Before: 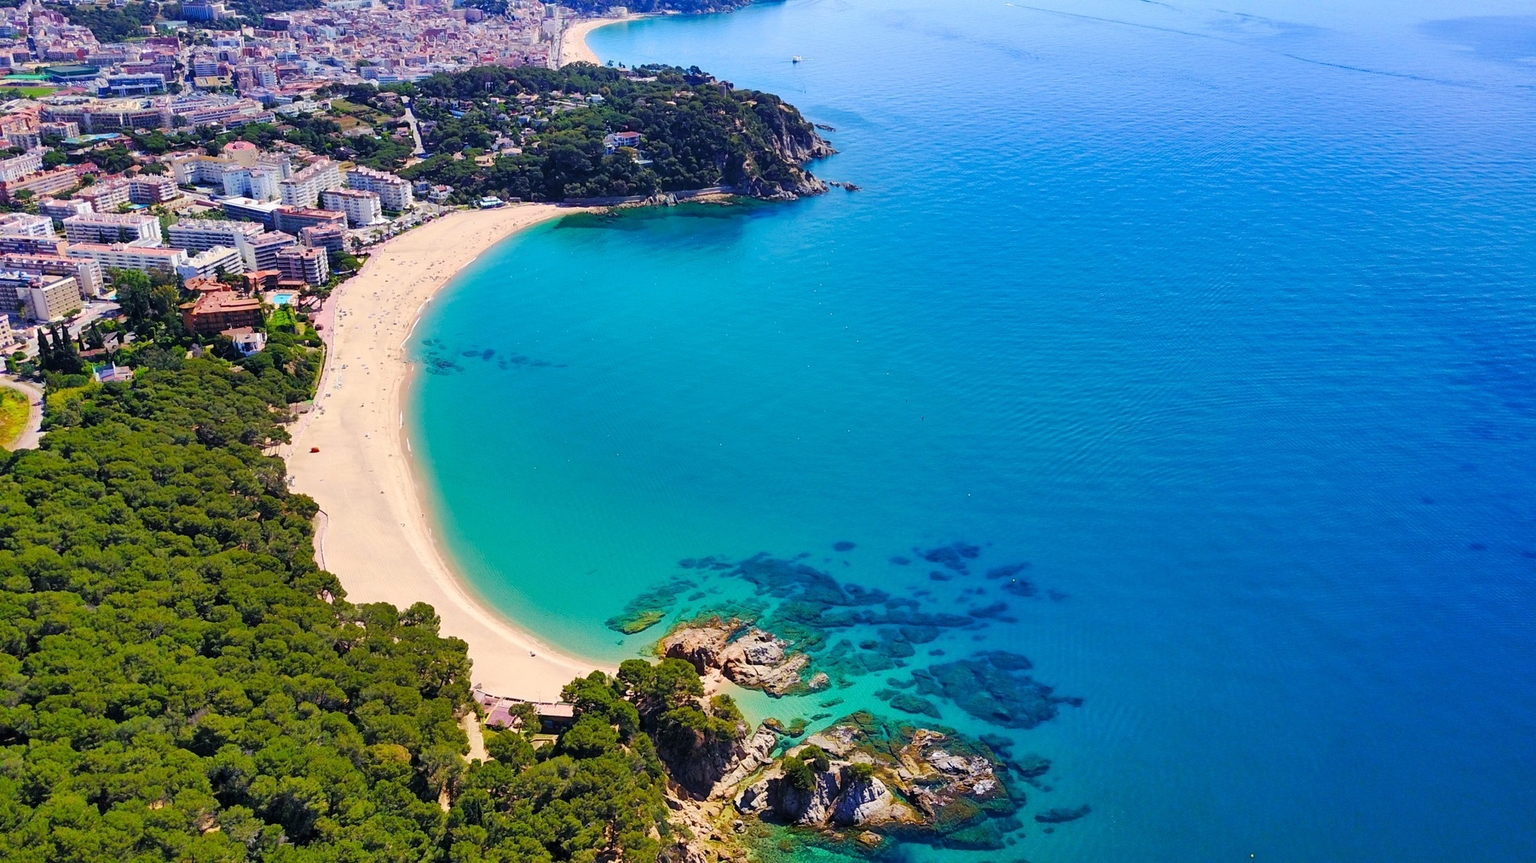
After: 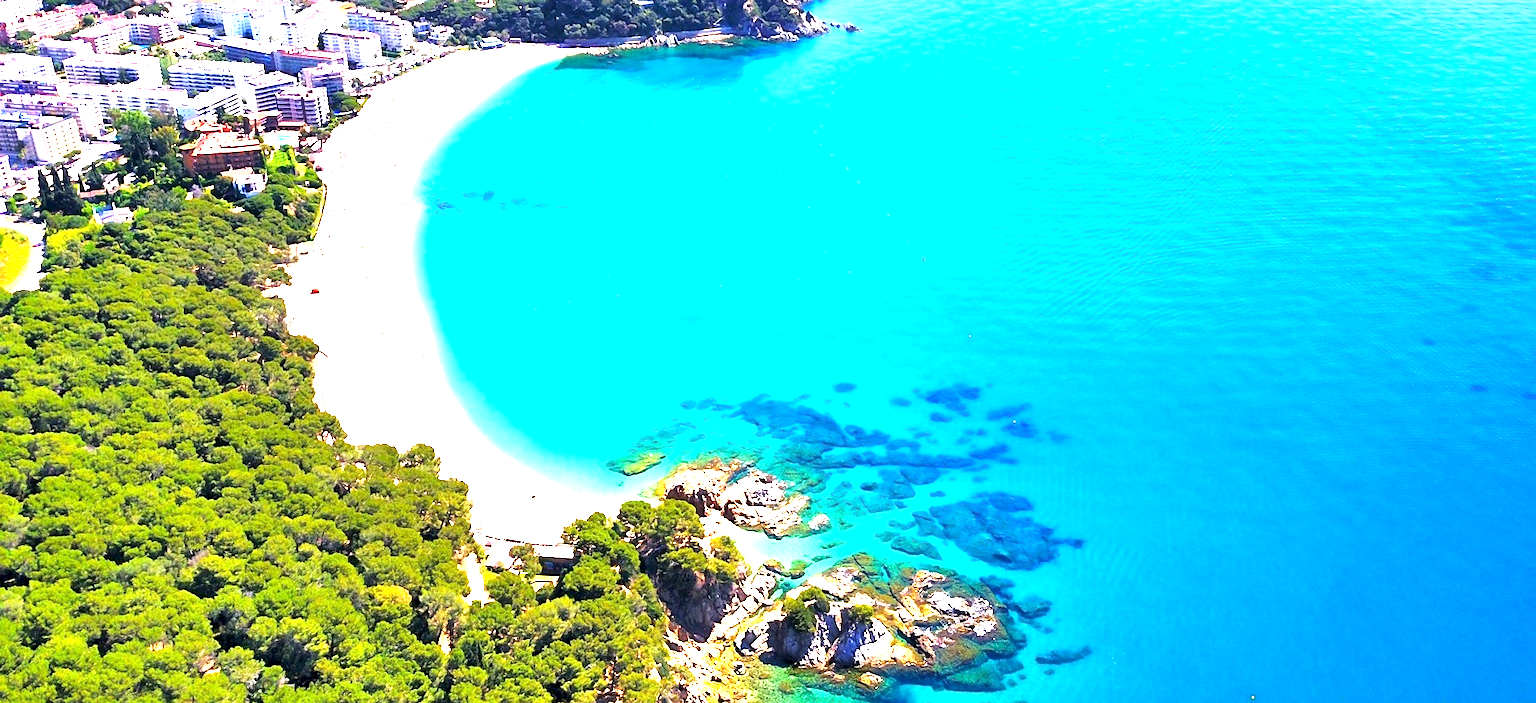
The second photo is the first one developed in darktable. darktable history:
tone equalizer: -8 EV 0.045 EV, edges refinement/feathering 500, mask exposure compensation -1.57 EV, preserve details no
exposure: black level correction 0.001, exposure 2 EV, compensate exposure bias true, compensate highlight preservation false
crop and rotate: top 18.454%
contrast equalizer: octaves 7, y [[0.5, 0.5, 0.5, 0.515, 0.749, 0.84], [0.5 ×6], [0.5 ×6], [0, 0, 0, 0.001, 0.067, 0.262], [0 ×6]], mix -0.285
sharpen: amount 0.212
